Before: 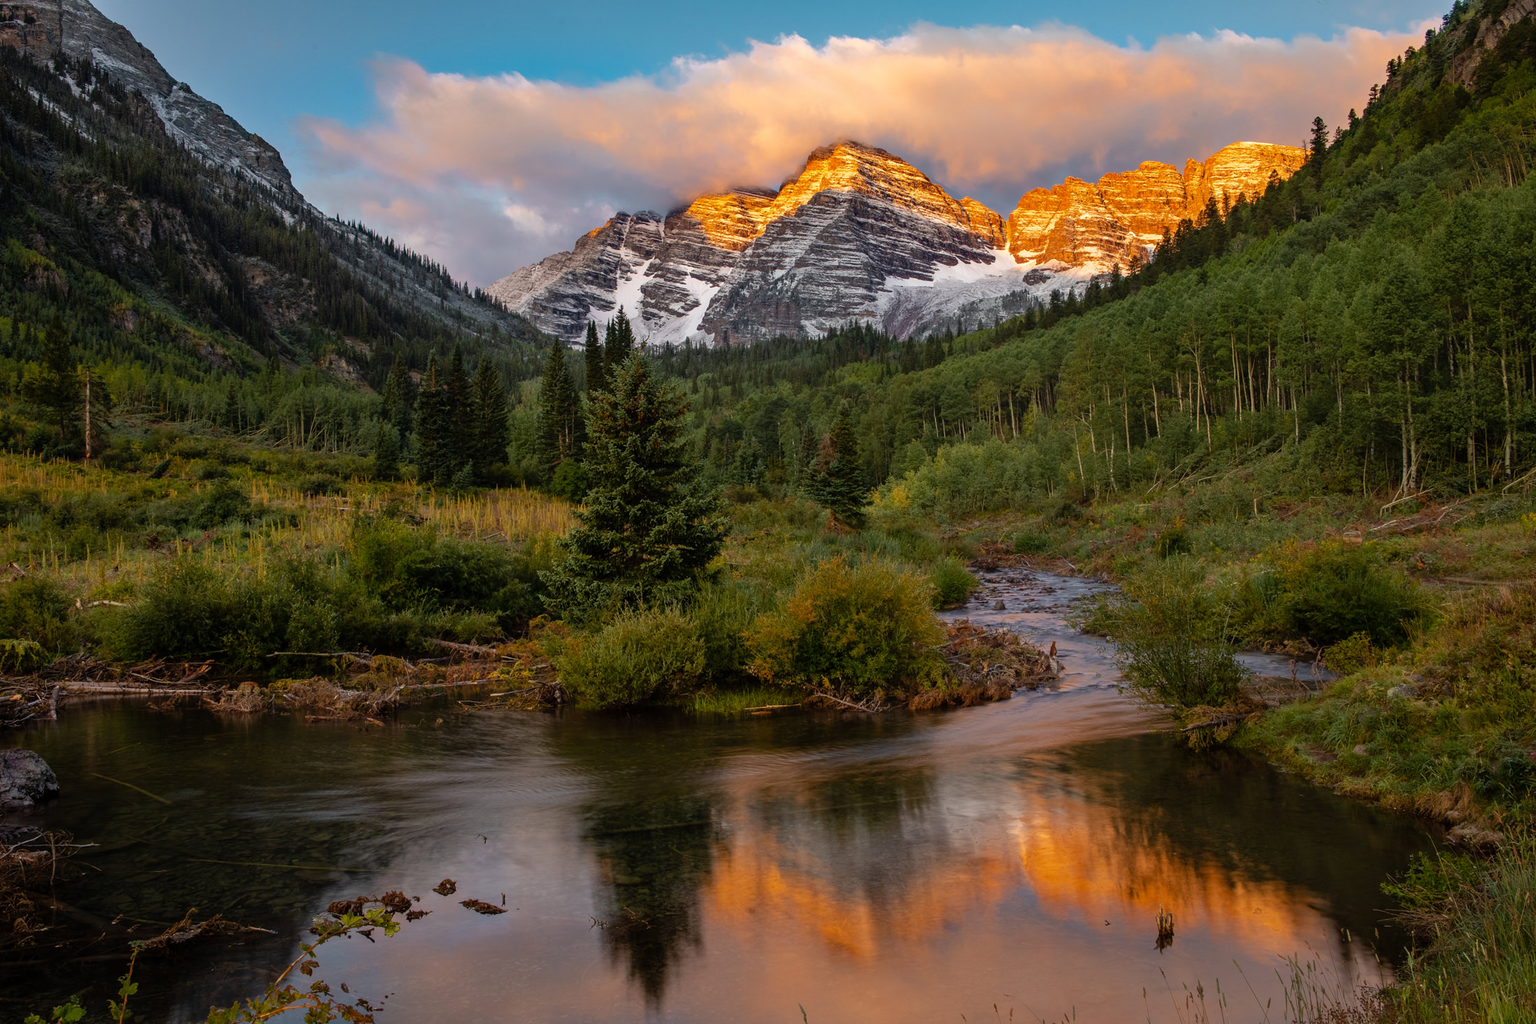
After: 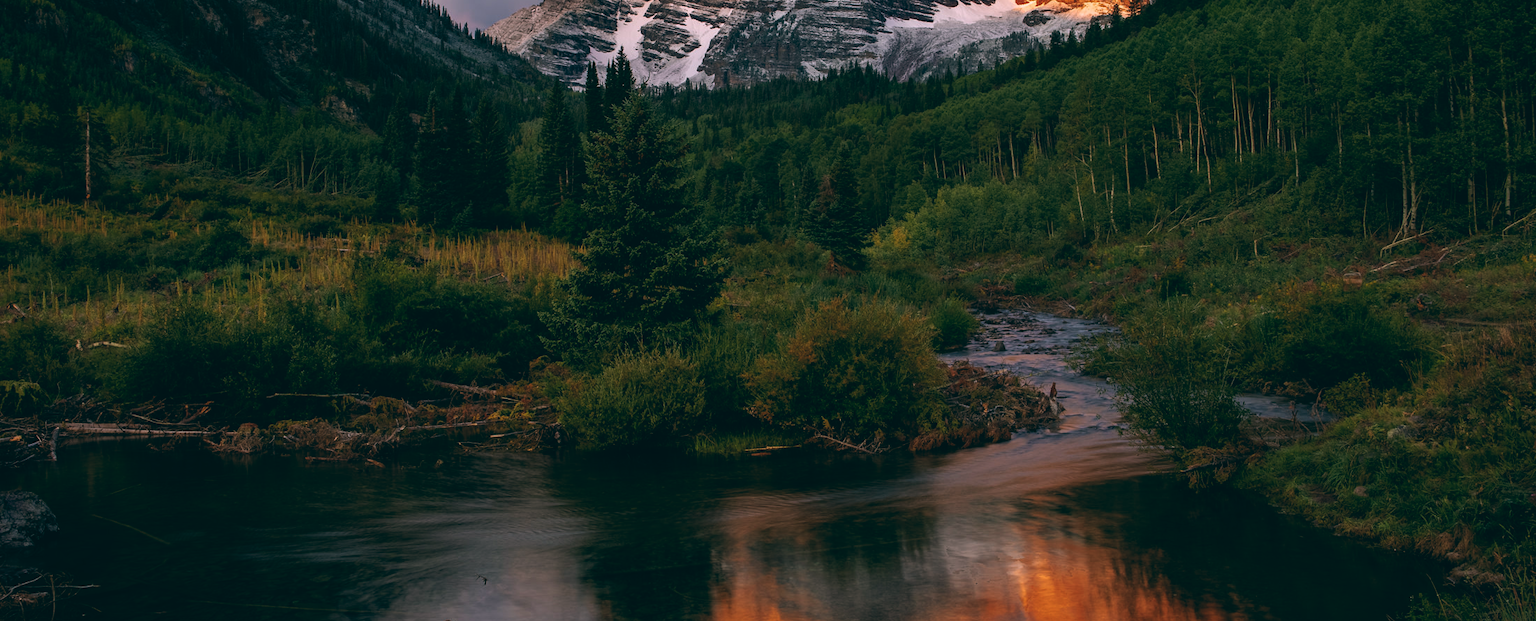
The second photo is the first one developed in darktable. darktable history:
crop and rotate: top 25.357%, bottom 13.942%
color balance: lift [1.016, 0.983, 1, 1.017], gamma [0.78, 1.018, 1.043, 0.957], gain [0.786, 1.063, 0.937, 1.017], input saturation 118.26%, contrast 13.43%, contrast fulcrum 21.62%, output saturation 82.76%
